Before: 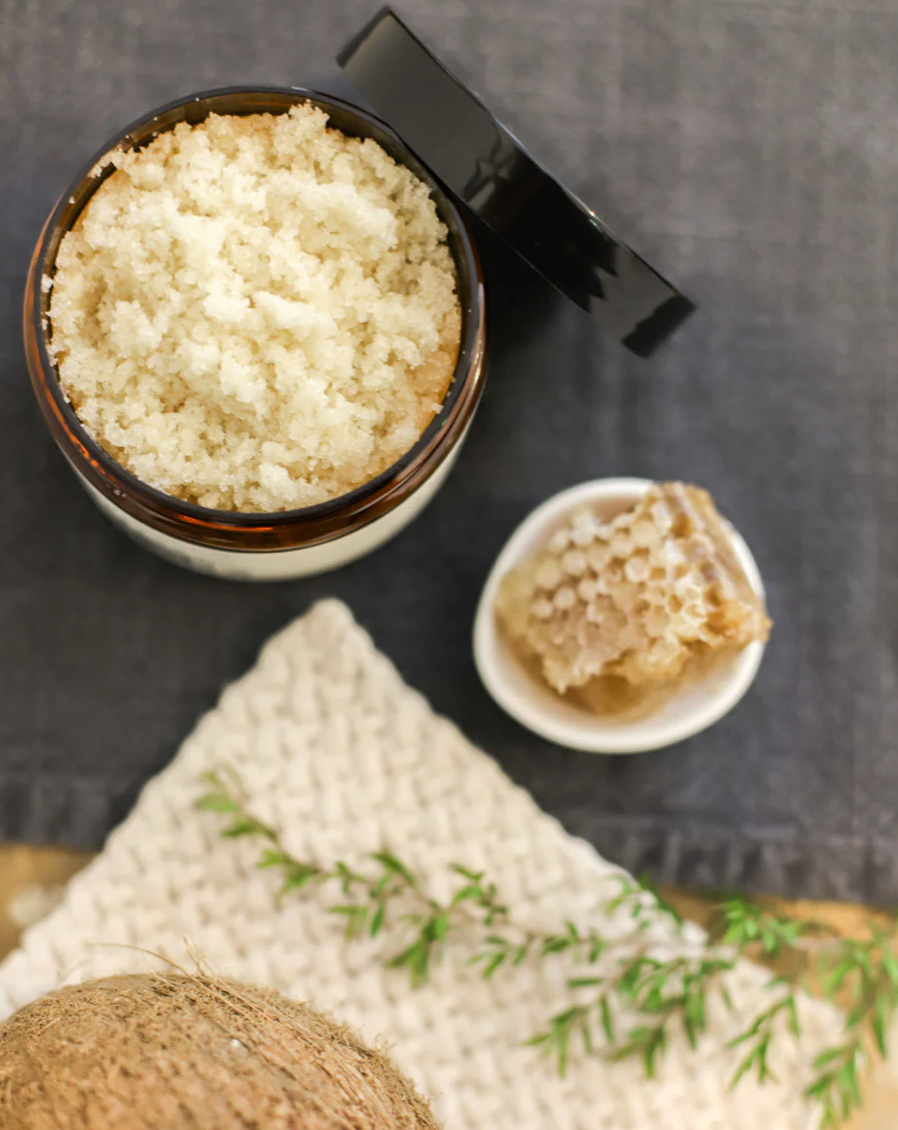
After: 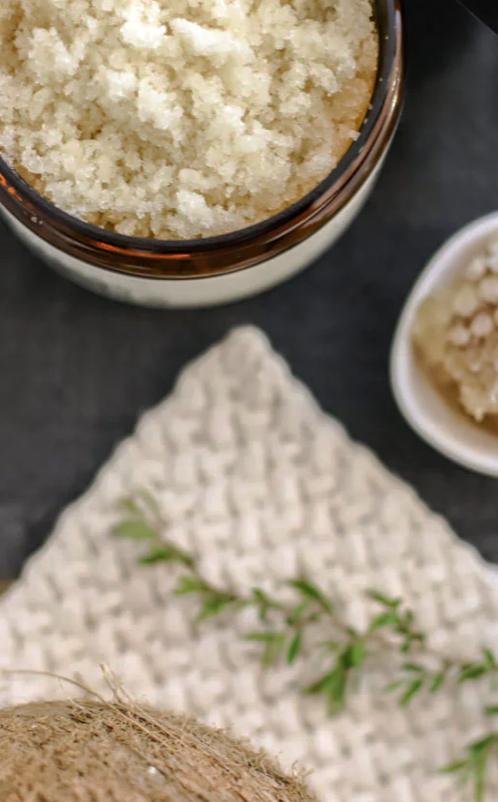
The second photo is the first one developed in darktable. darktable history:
crop: left 9.315%, top 24.207%, right 35.052%, bottom 4.788%
tone curve: curves: ch0 [(0, 0) (0.568, 0.517) (0.8, 0.717) (1, 1)], preserve colors none
color calibration: illuminant as shot in camera, x 0.358, y 0.373, temperature 4628.91 K
local contrast: on, module defaults
